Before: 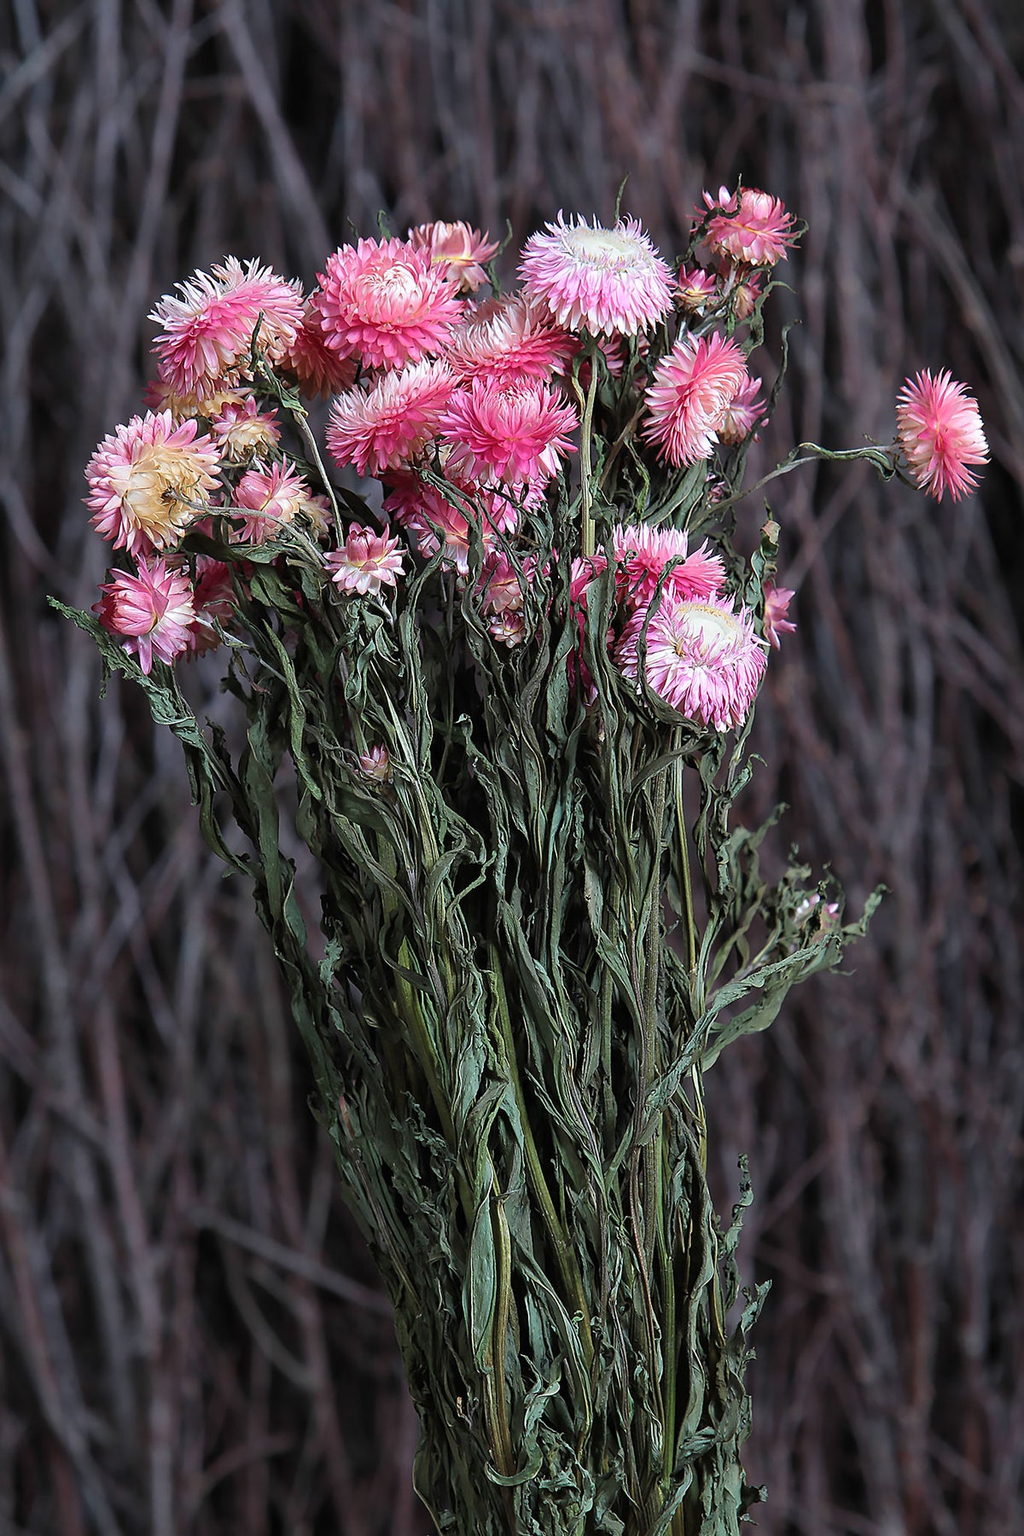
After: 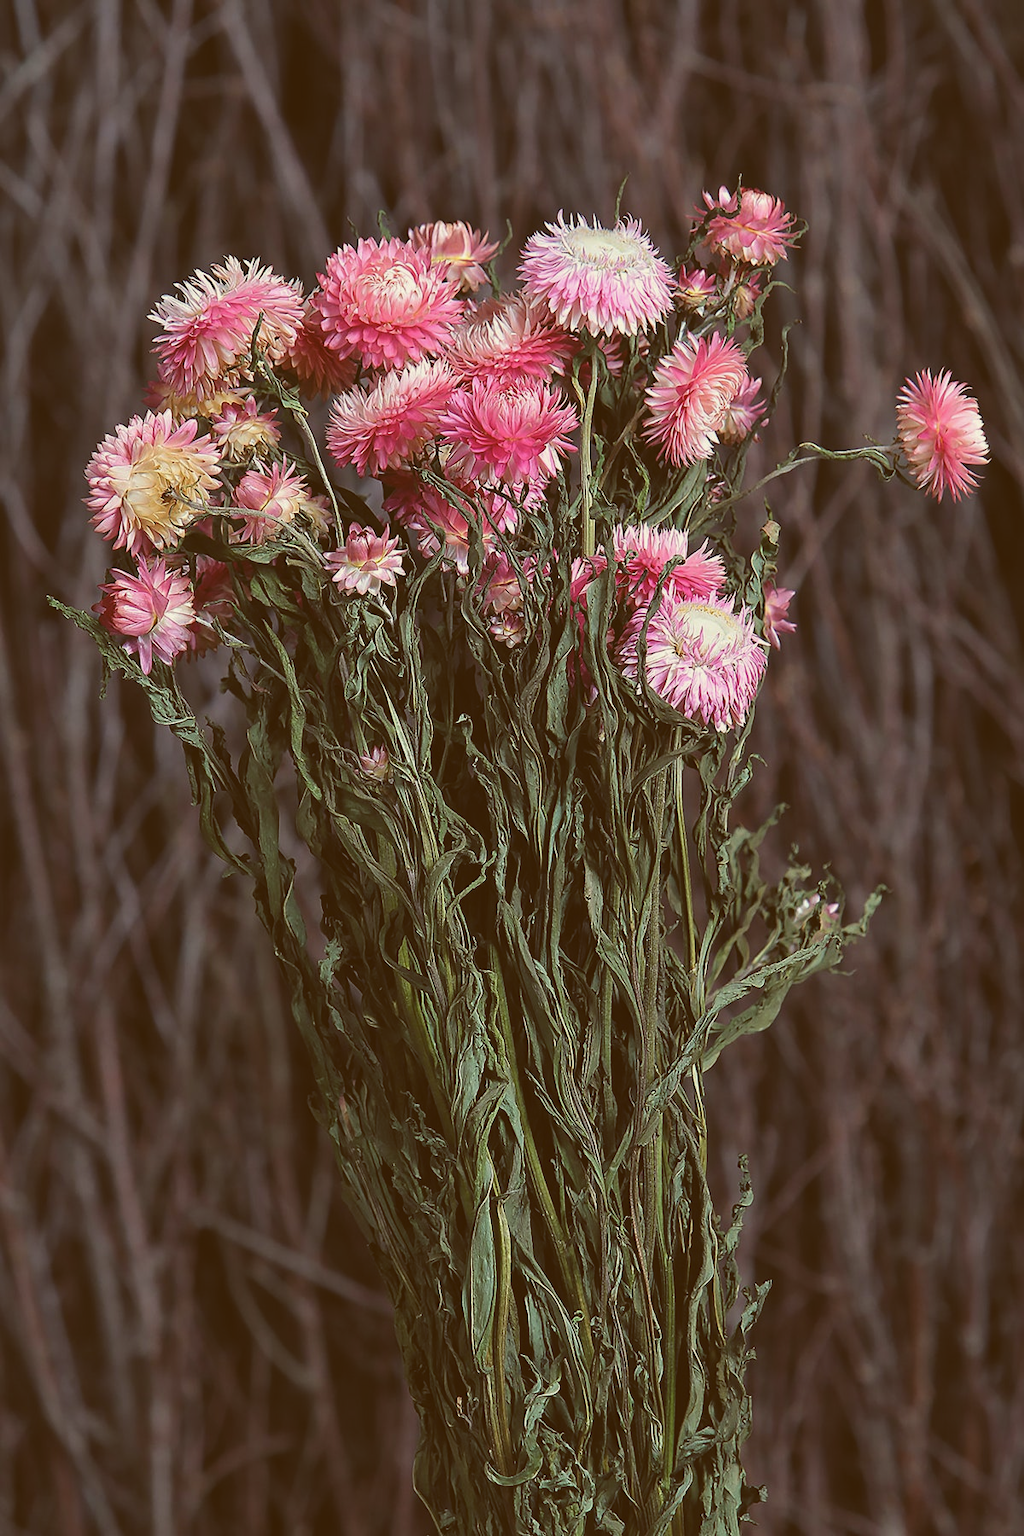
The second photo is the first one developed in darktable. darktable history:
exposure: black level correction -0.015, exposure -0.125 EV, compensate highlight preservation false
color balance: lift [1.001, 1.007, 1, 0.993], gamma [1.023, 1.026, 1.01, 0.974], gain [0.964, 1.059, 1.073, 0.927]
